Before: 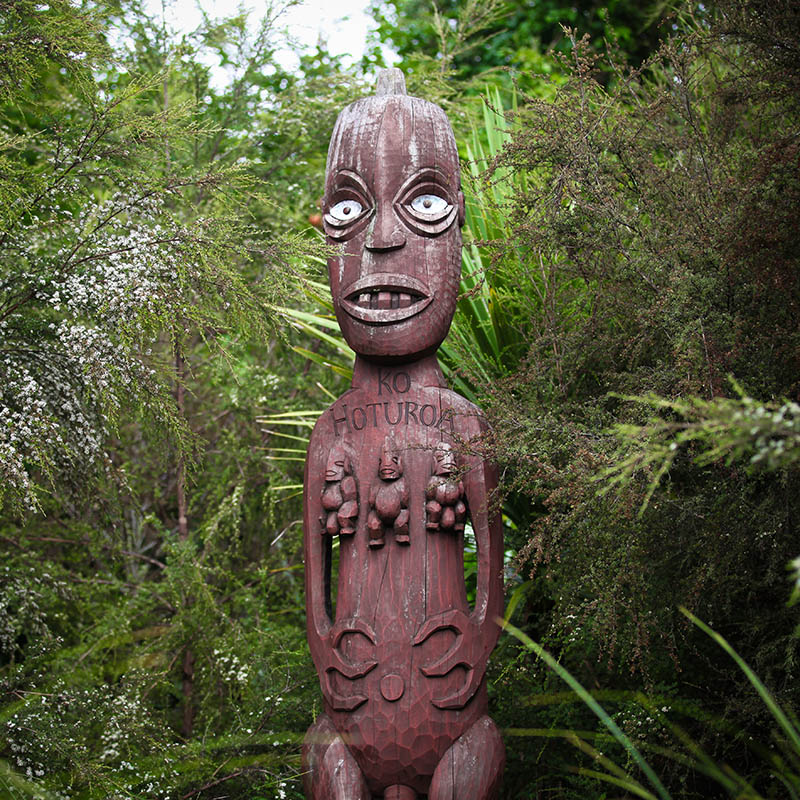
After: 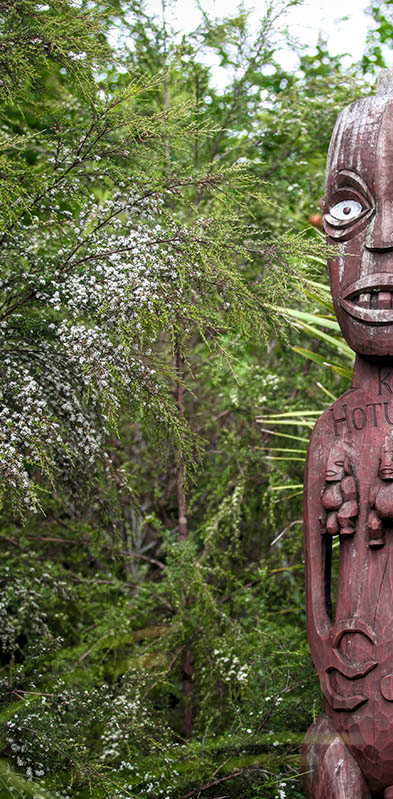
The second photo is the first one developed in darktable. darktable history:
crop and rotate: left 0%, top 0%, right 50.845%
local contrast: on, module defaults
